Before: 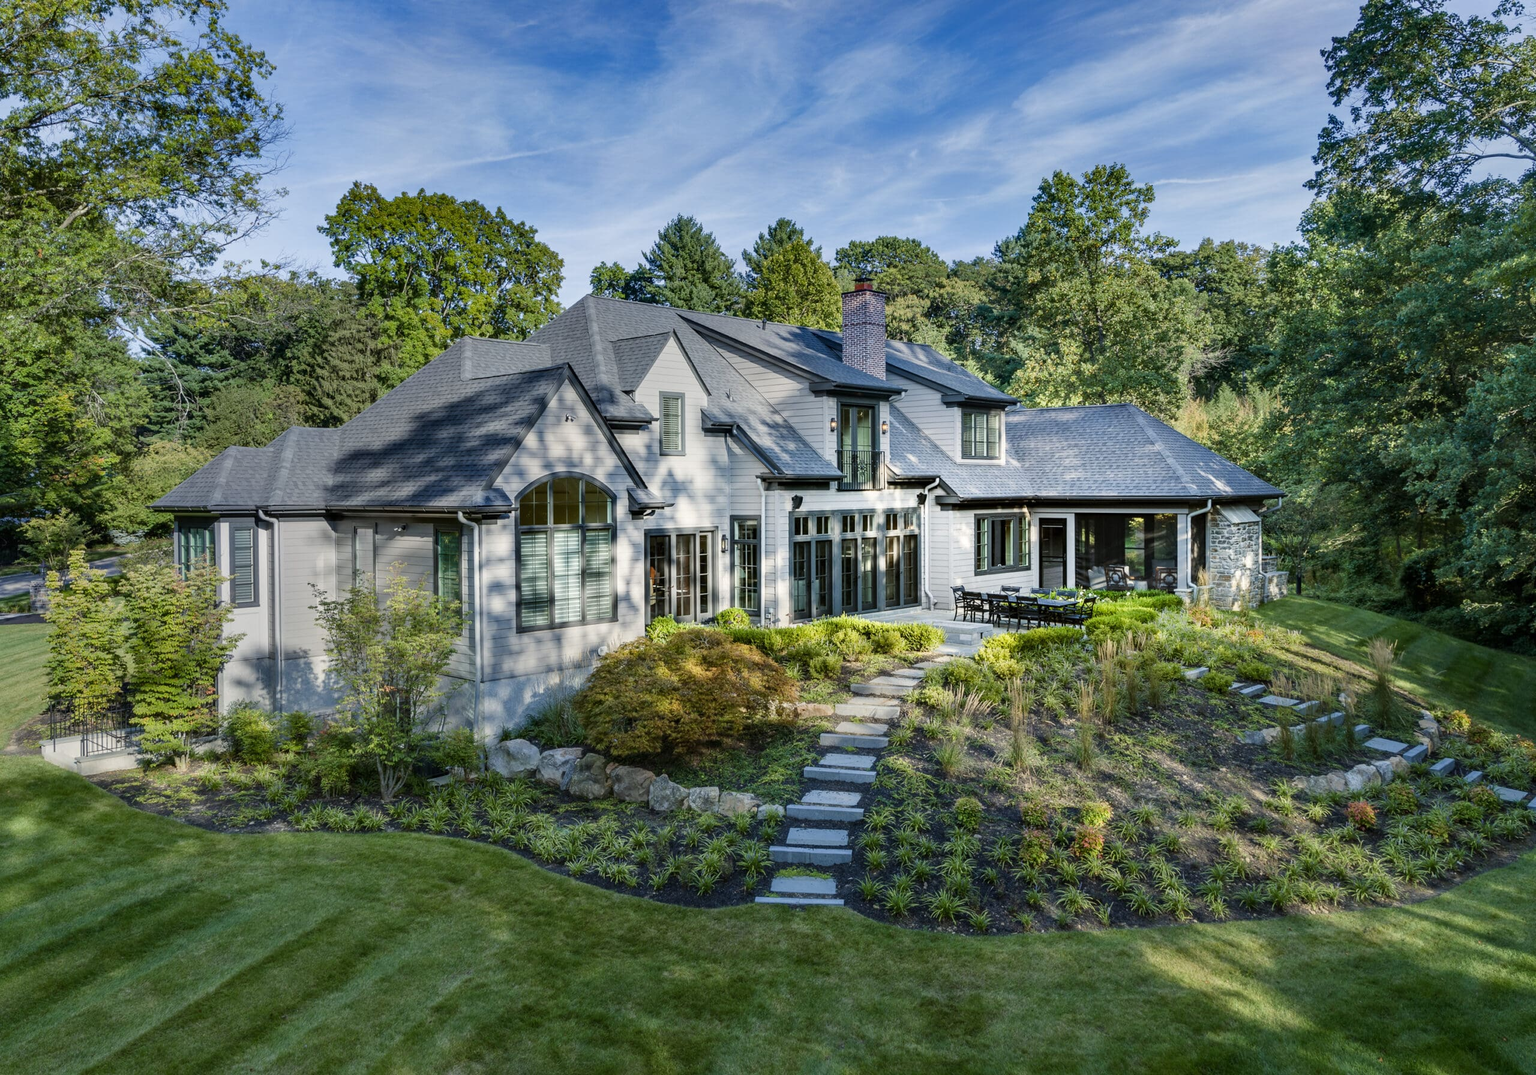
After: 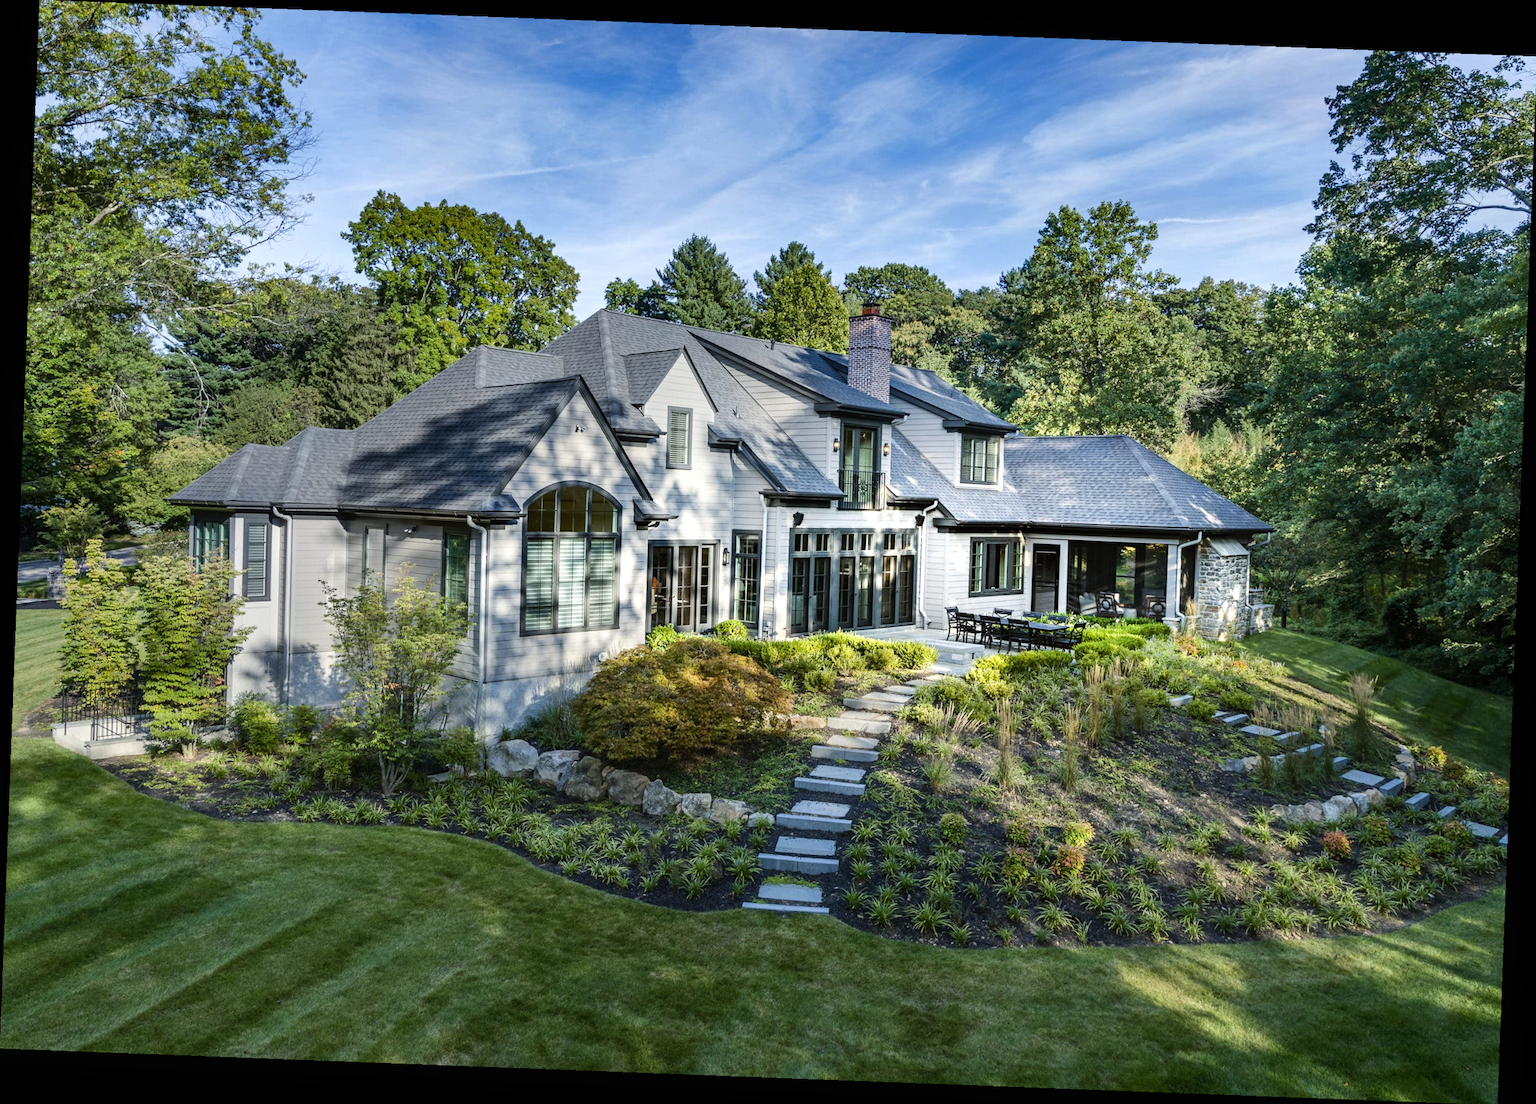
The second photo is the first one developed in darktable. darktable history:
contrast equalizer: y [[0.5, 0.5, 0.472, 0.5, 0.5, 0.5], [0.5 ×6], [0.5 ×6], [0 ×6], [0 ×6]]
tone equalizer: -8 EV -0.417 EV, -7 EV -0.389 EV, -6 EV -0.333 EV, -5 EV -0.222 EV, -3 EV 0.222 EV, -2 EV 0.333 EV, -1 EV 0.389 EV, +0 EV 0.417 EV, edges refinement/feathering 500, mask exposure compensation -1.57 EV, preserve details no
rotate and perspective: rotation 2.17°, automatic cropping off
